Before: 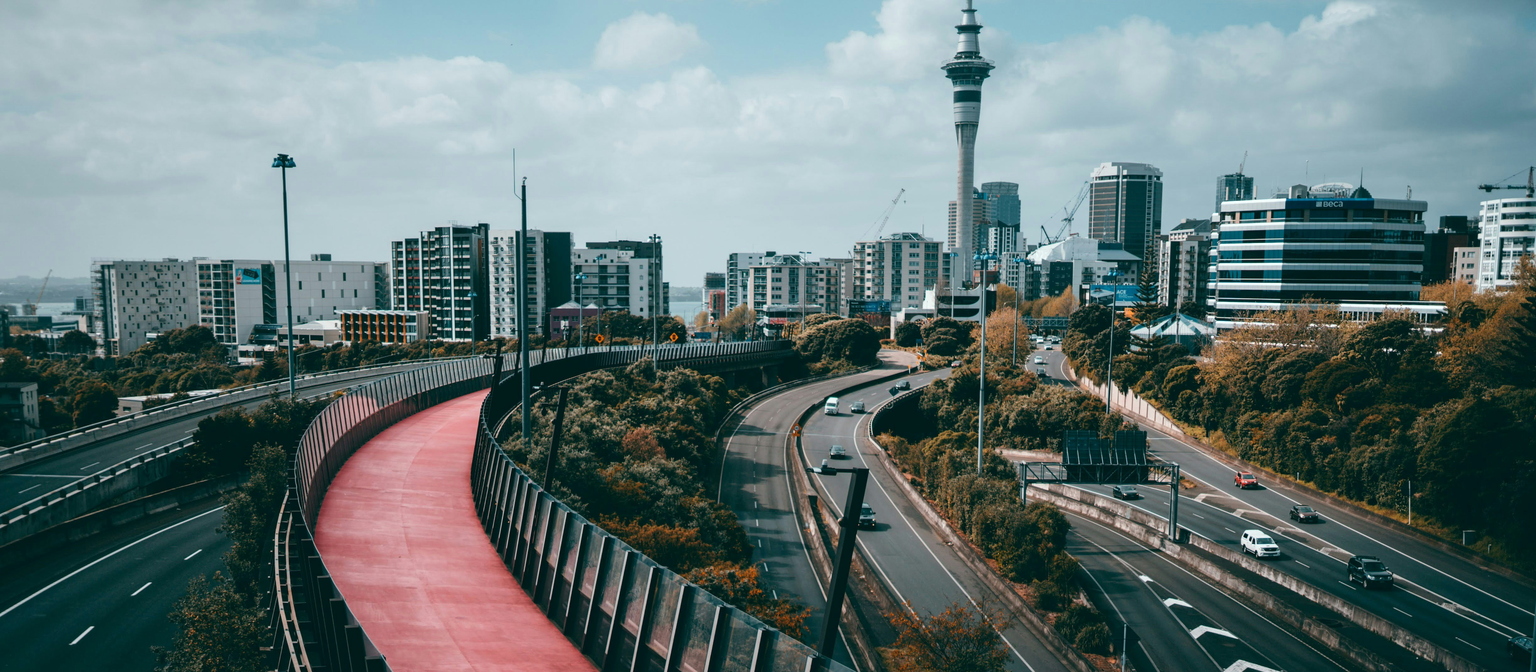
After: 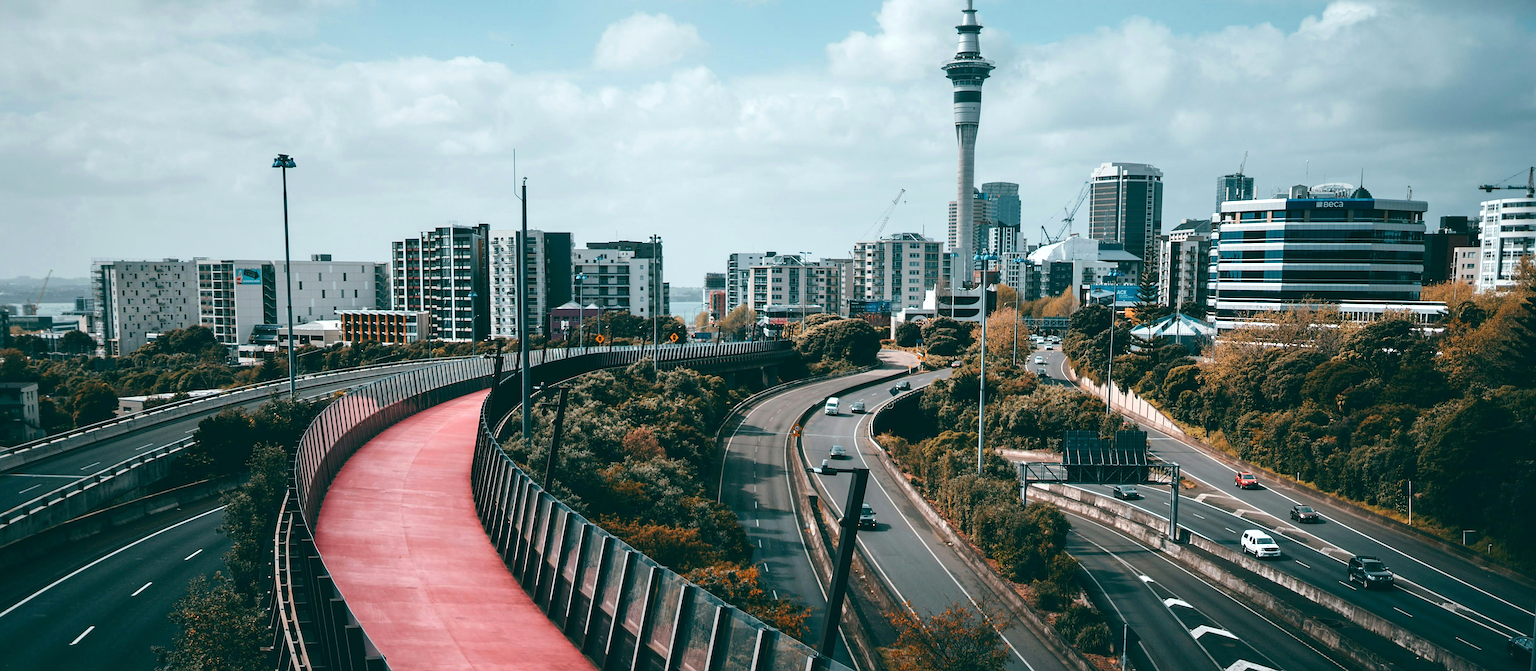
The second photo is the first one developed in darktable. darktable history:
sharpen: on, module defaults
exposure: exposure 0.3 EV, compensate highlight preservation false
